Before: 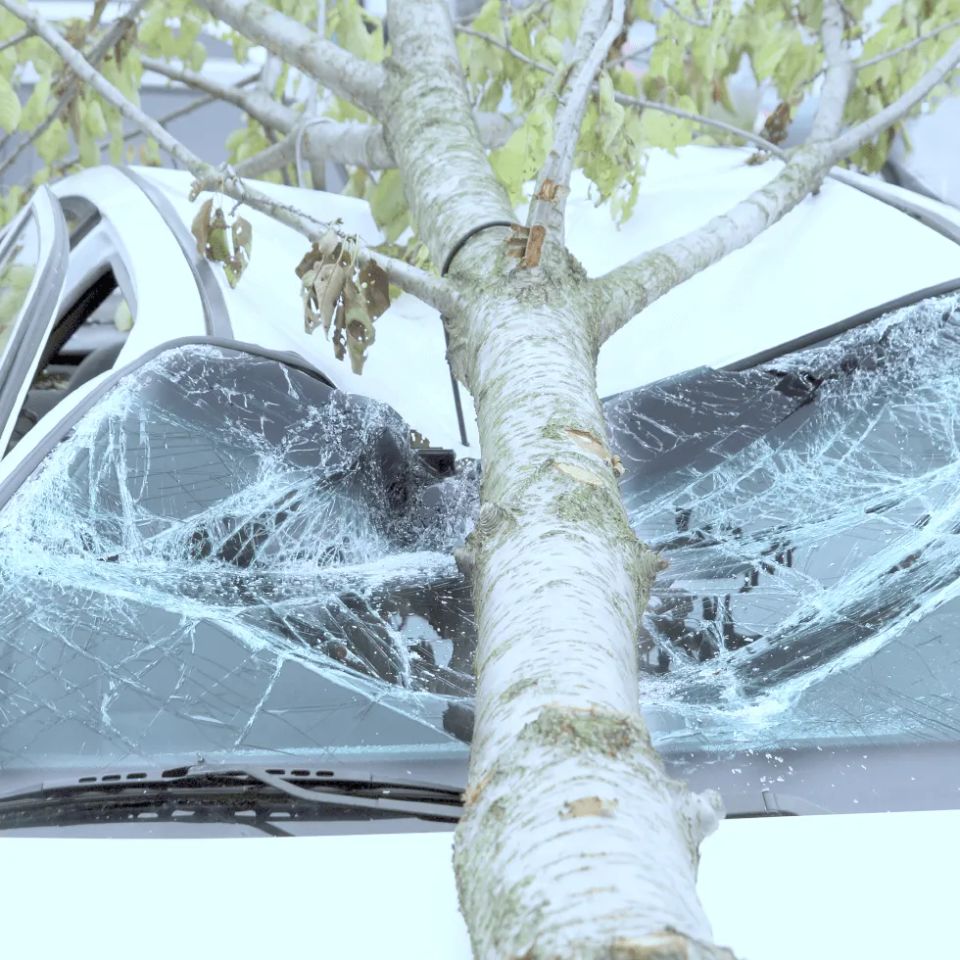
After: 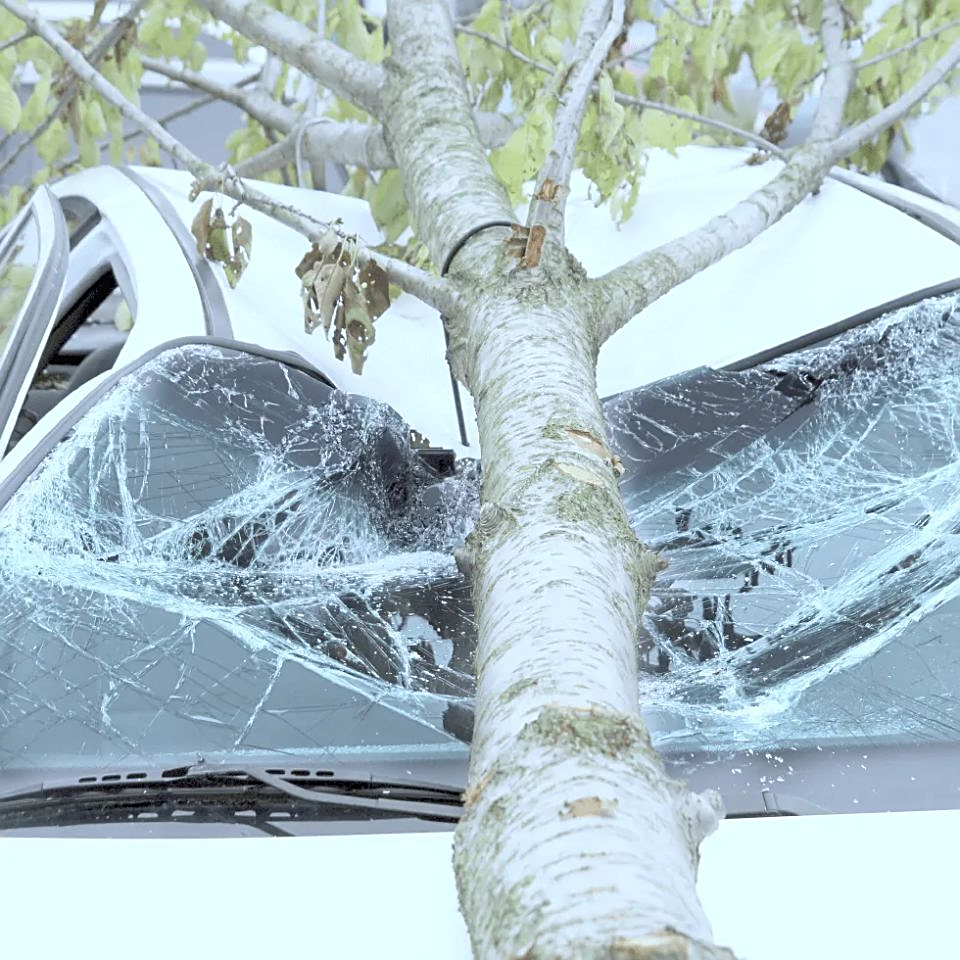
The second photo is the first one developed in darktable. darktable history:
color correction: saturation 0.98
shadows and highlights: radius 334.93, shadows 63.48, highlights 6.06, compress 87.7%, highlights color adjustment 39.73%, soften with gaussian
sharpen: on, module defaults
